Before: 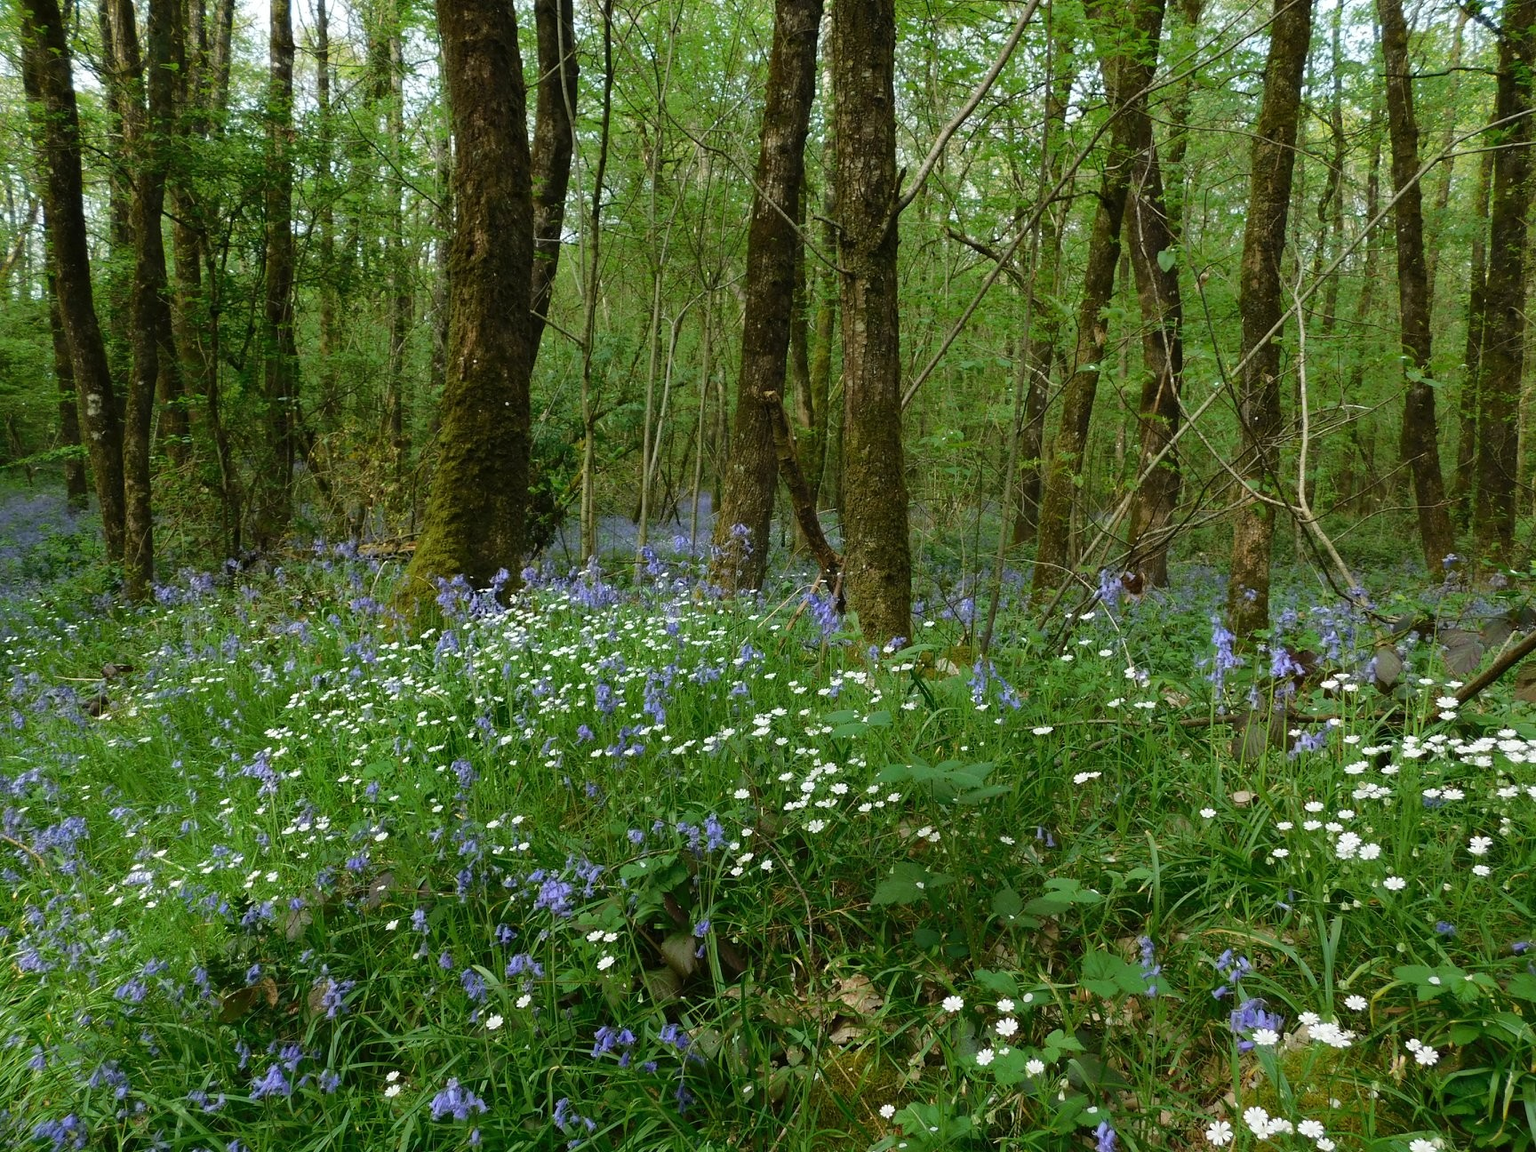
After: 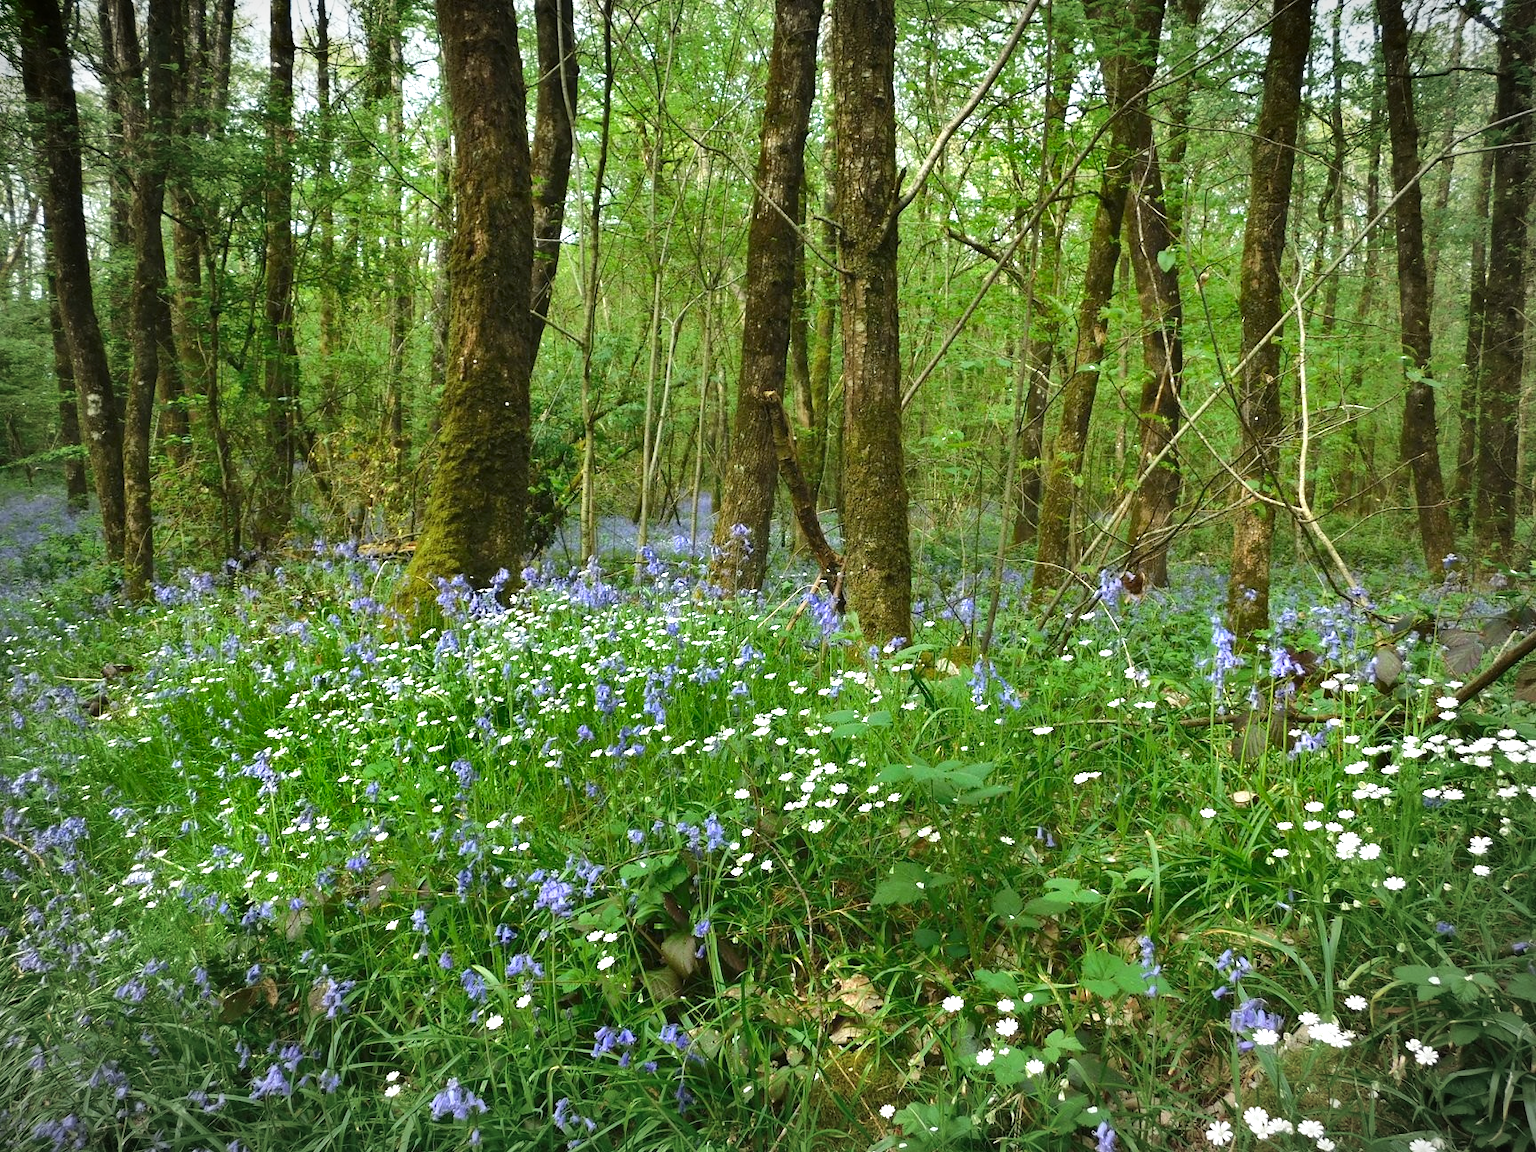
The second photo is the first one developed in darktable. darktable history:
shadows and highlights: radius 122.87, shadows 98.94, white point adjustment -2.98, highlights -99.83, soften with gaussian
vignetting: automatic ratio true
exposure: black level correction 0, exposure 1.106 EV, compensate highlight preservation false
